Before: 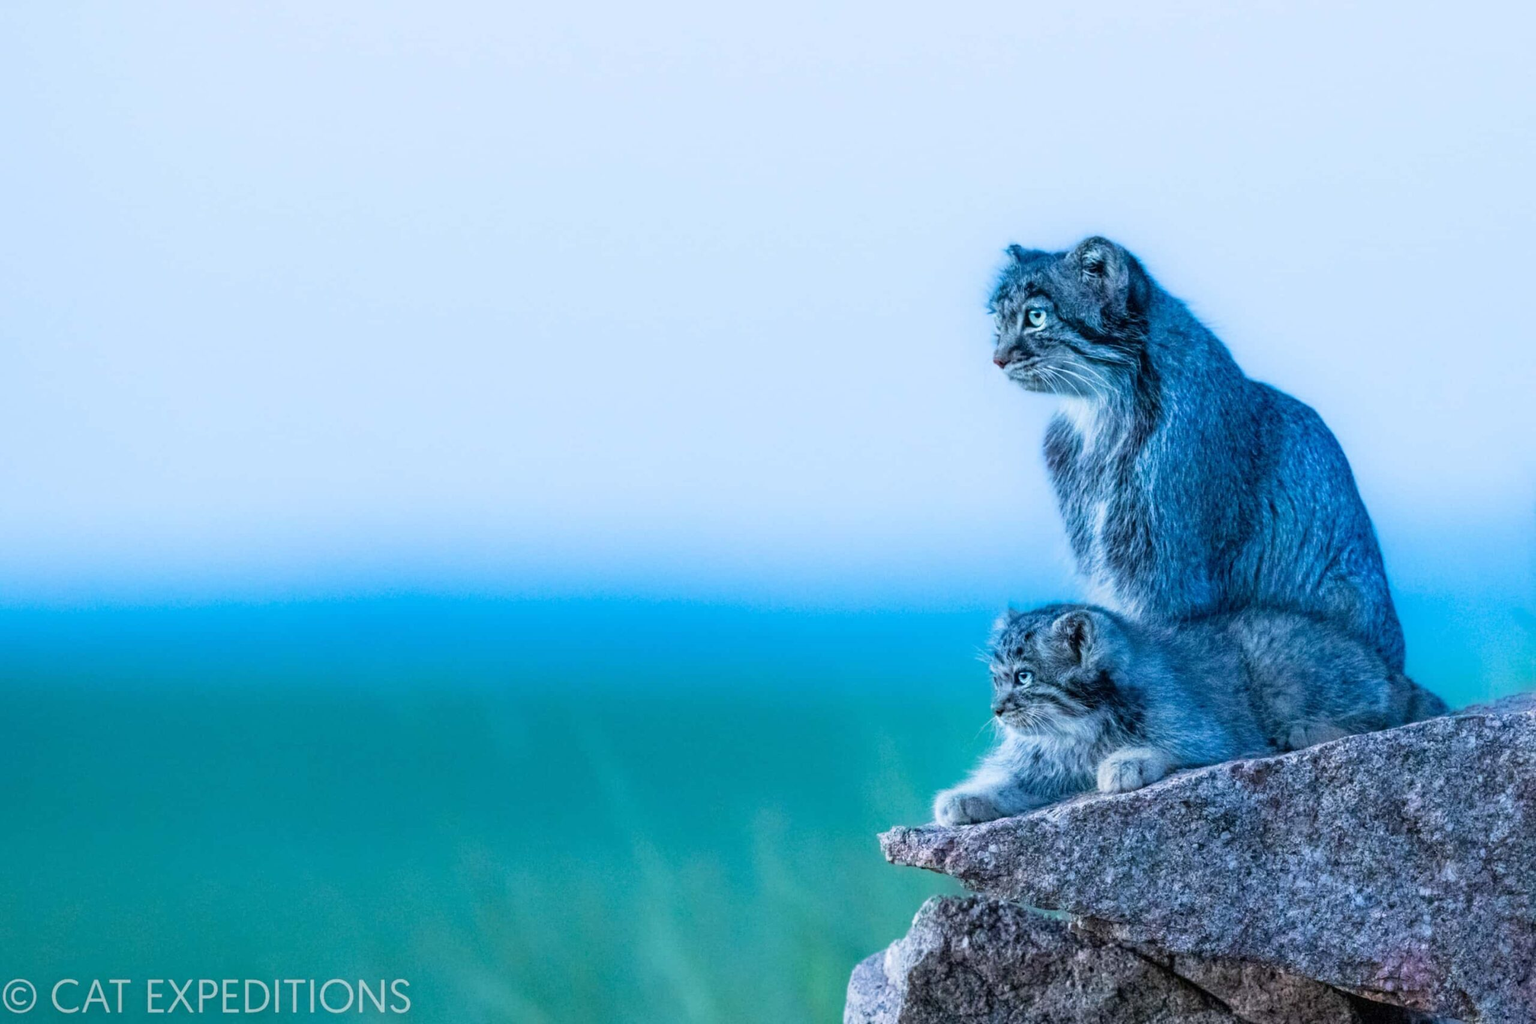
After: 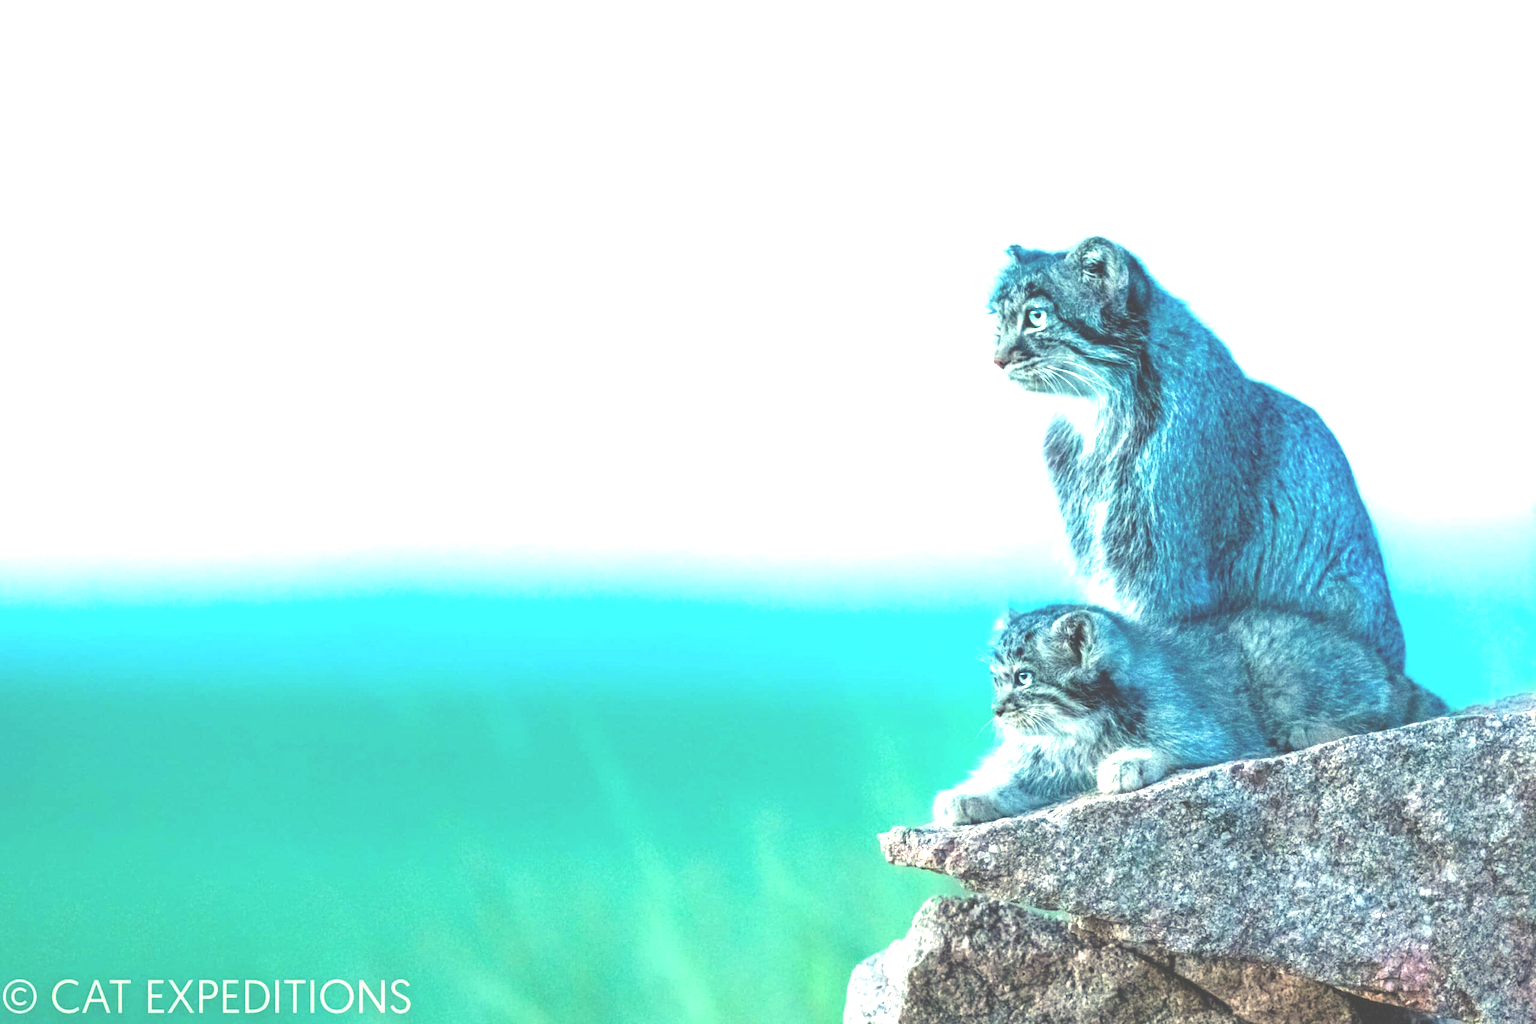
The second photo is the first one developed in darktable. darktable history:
white balance: red 1.08, blue 0.791
exposure: black level correction -0.023, exposure 1.397 EV, compensate highlight preservation false
